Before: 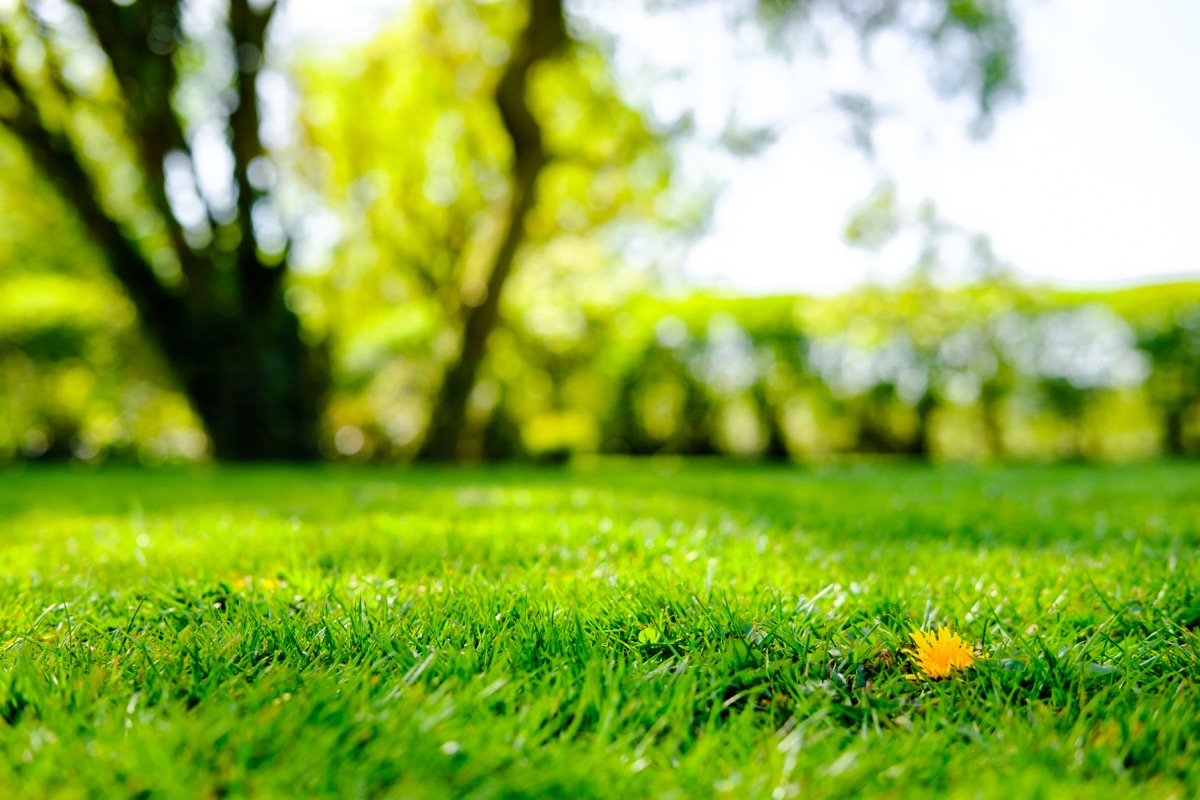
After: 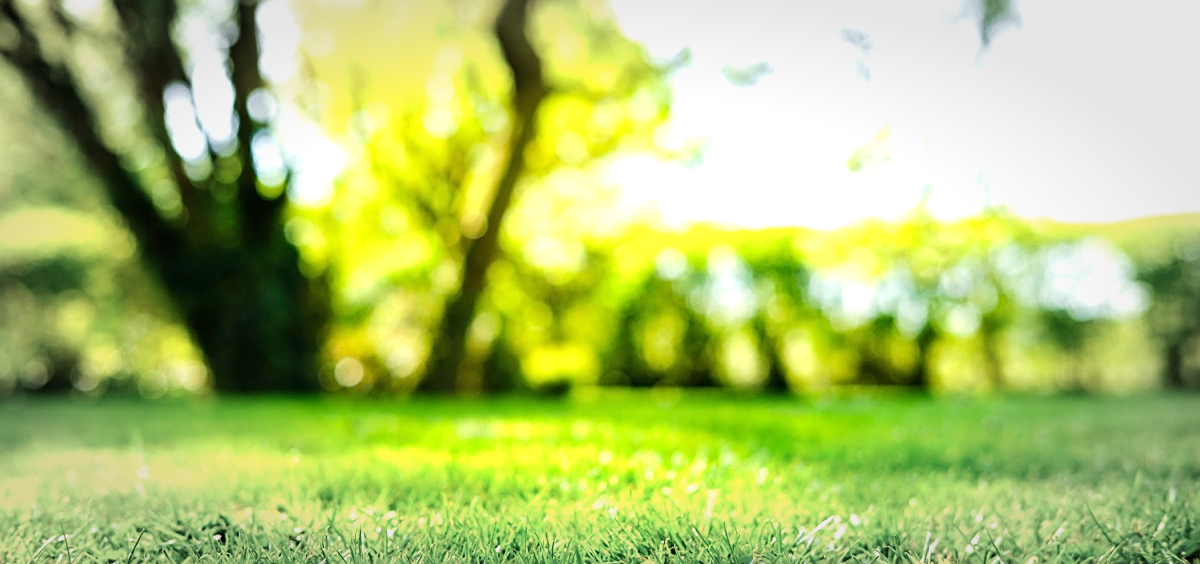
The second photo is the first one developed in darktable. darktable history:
crop and rotate: top 8.552%, bottom 20.896%
sharpen: on, module defaults
tone equalizer: on, module defaults
exposure: black level correction 0, exposure 0.69 EV, compensate highlight preservation false
velvia: on, module defaults
vignetting: fall-off start 66.65%, fall-off radius 39.7%, brightness -0.216, automatic ratio true, width/height ratio 0.677
